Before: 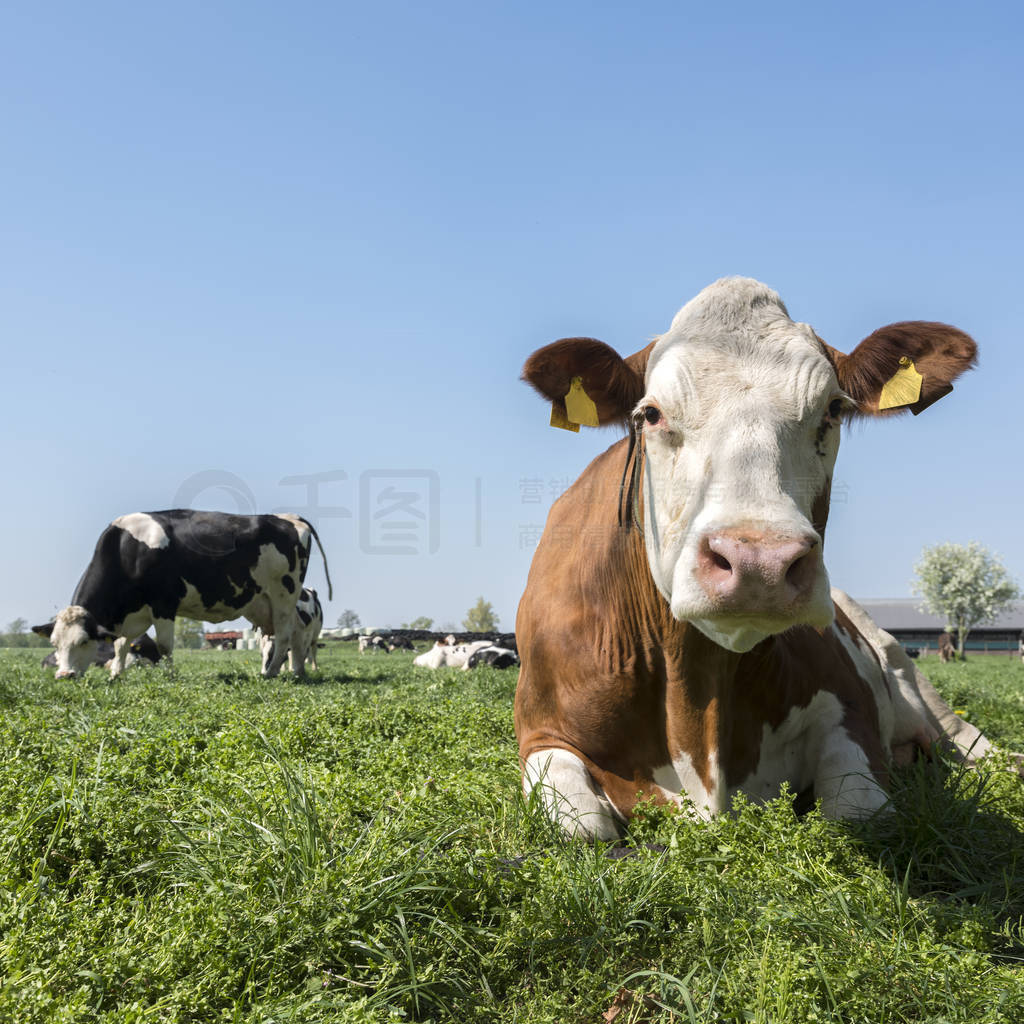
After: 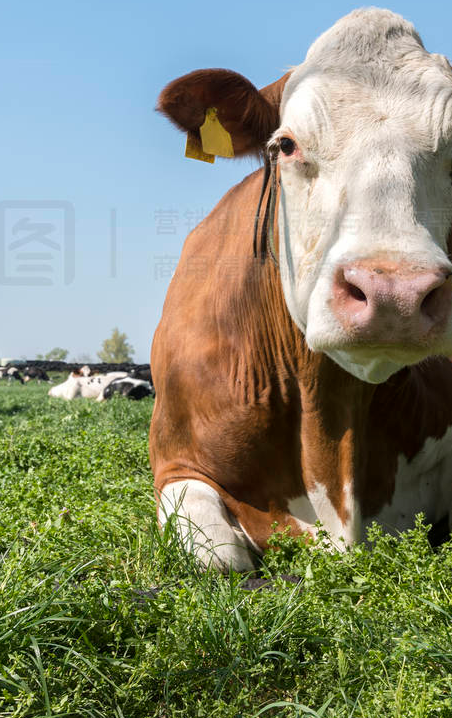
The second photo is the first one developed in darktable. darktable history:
crop: left 35.649%, top 26.35%, right 20.174%, bottom 3.437%
